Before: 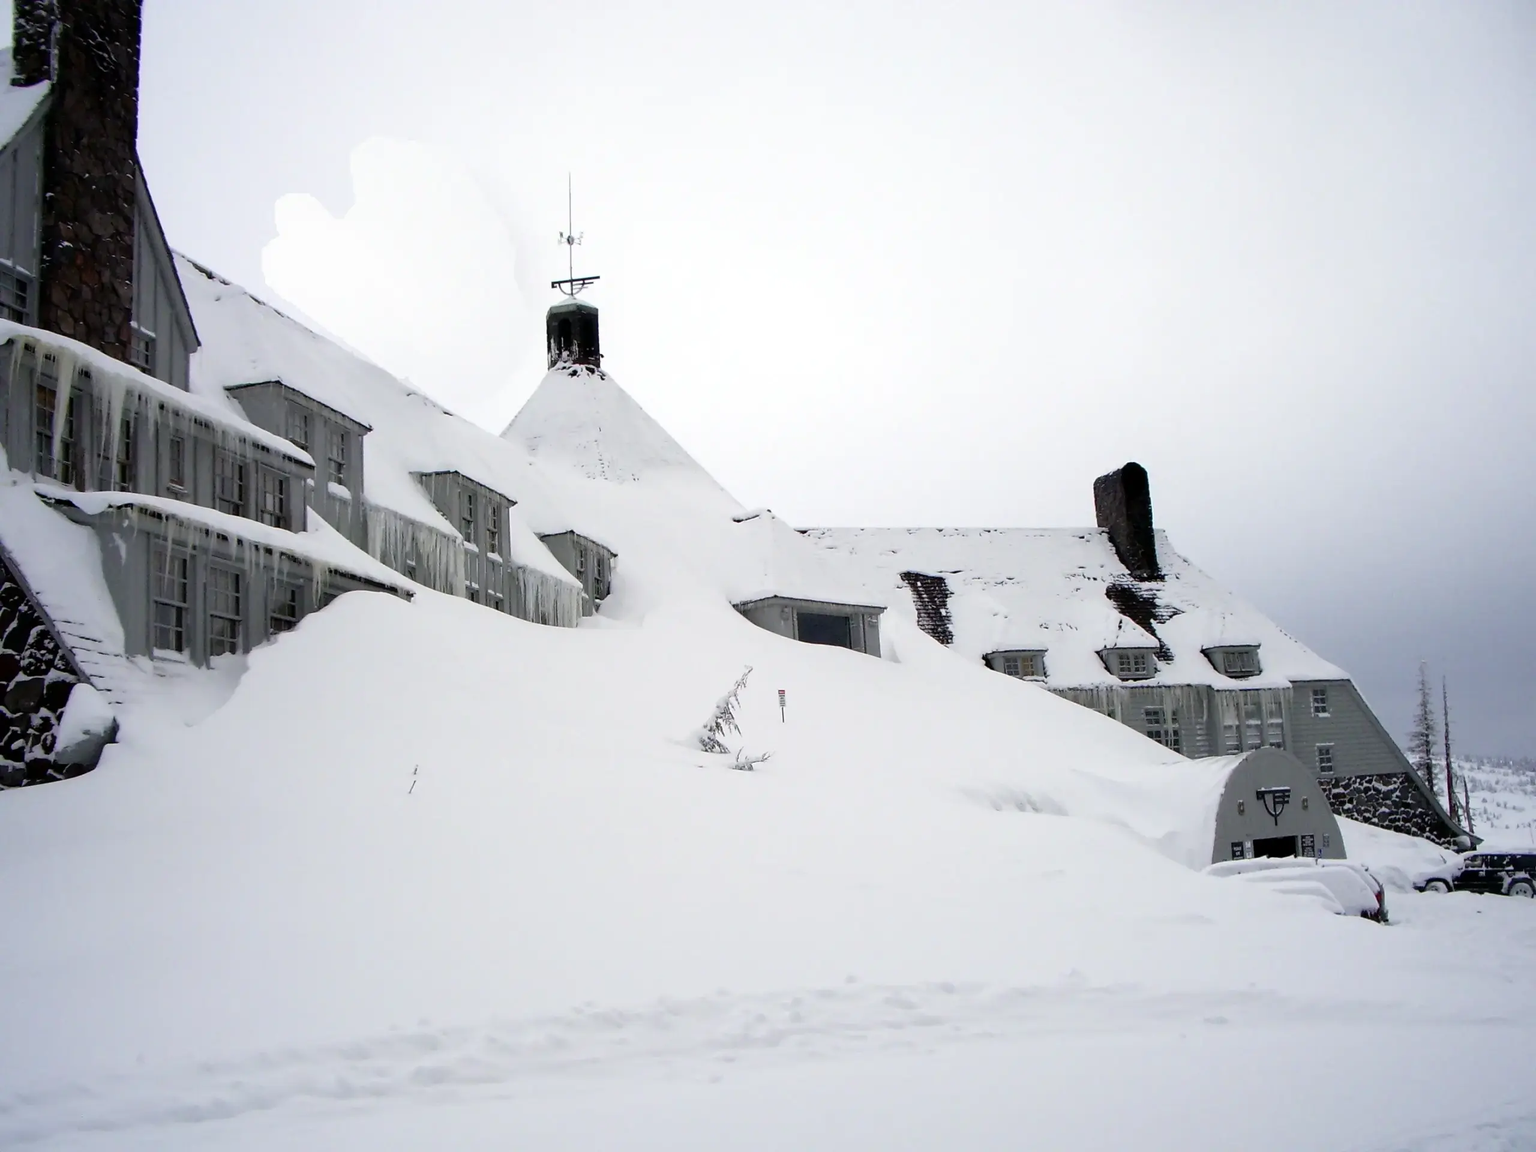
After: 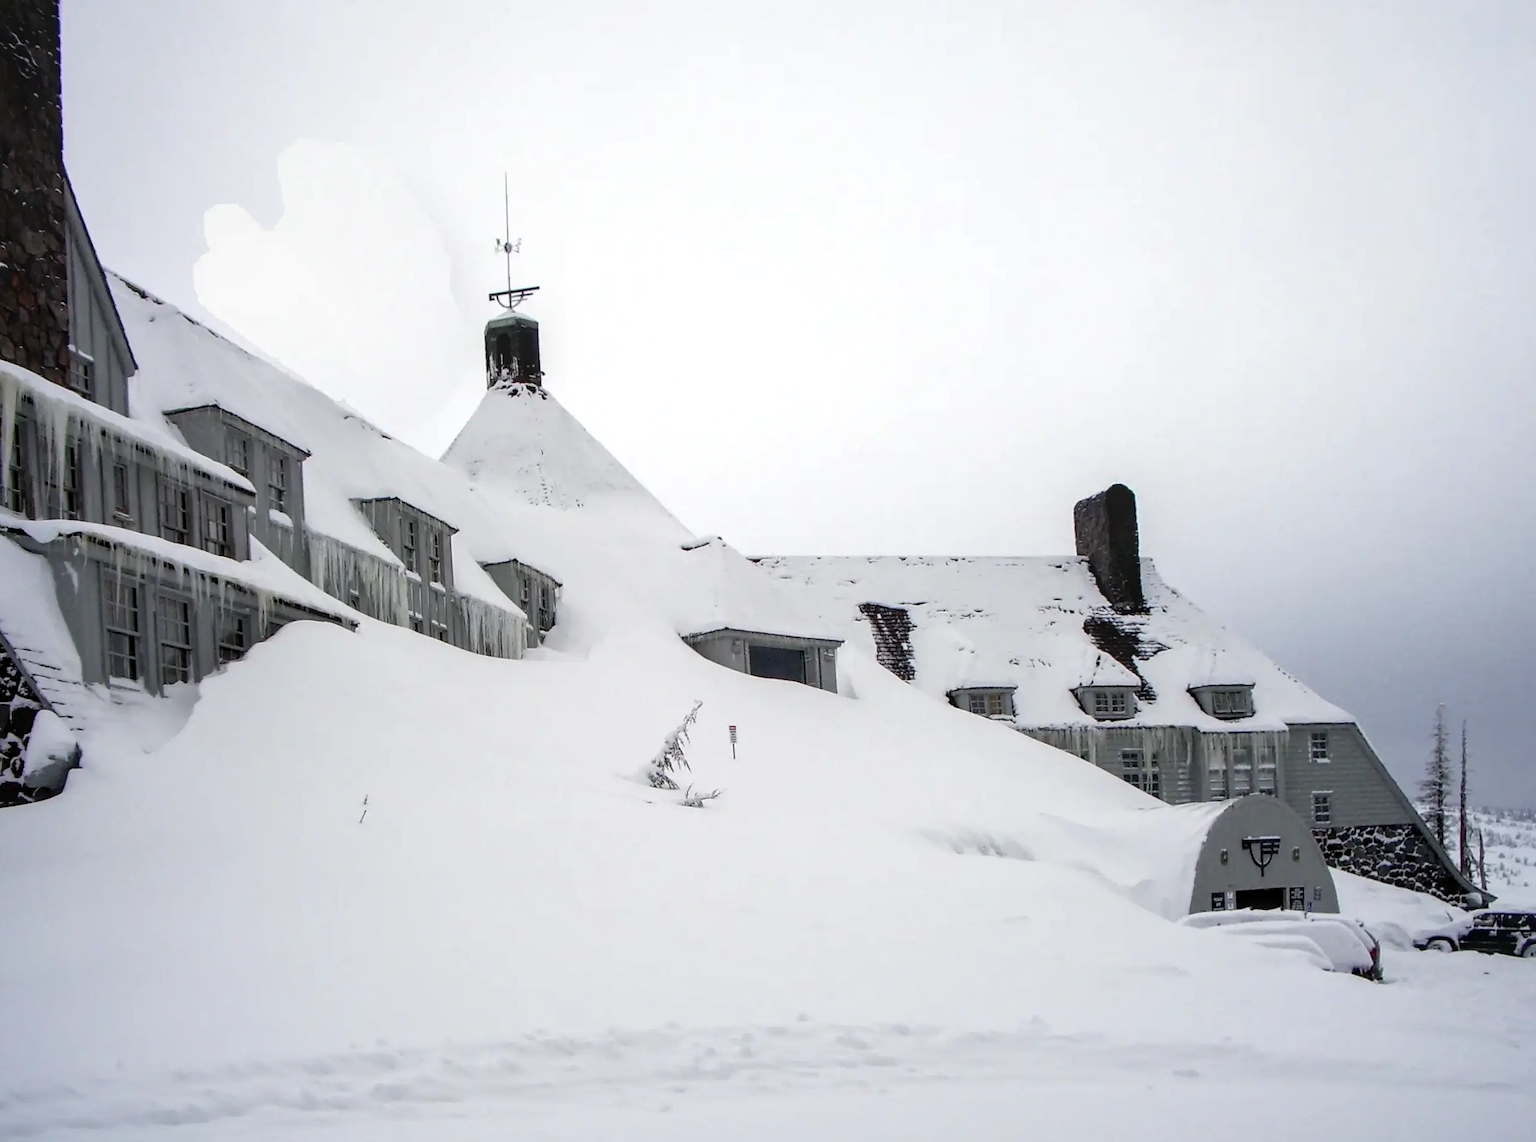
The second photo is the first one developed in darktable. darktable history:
rotate and perspective: rotation 0.062°, lens shift (vertical) 0.115, lens shift (horizontal) -0.133, crop left 0.047, crop right 0.94, crop top 0.061, crop bottom 0.94
local contrast: on, module defaults
